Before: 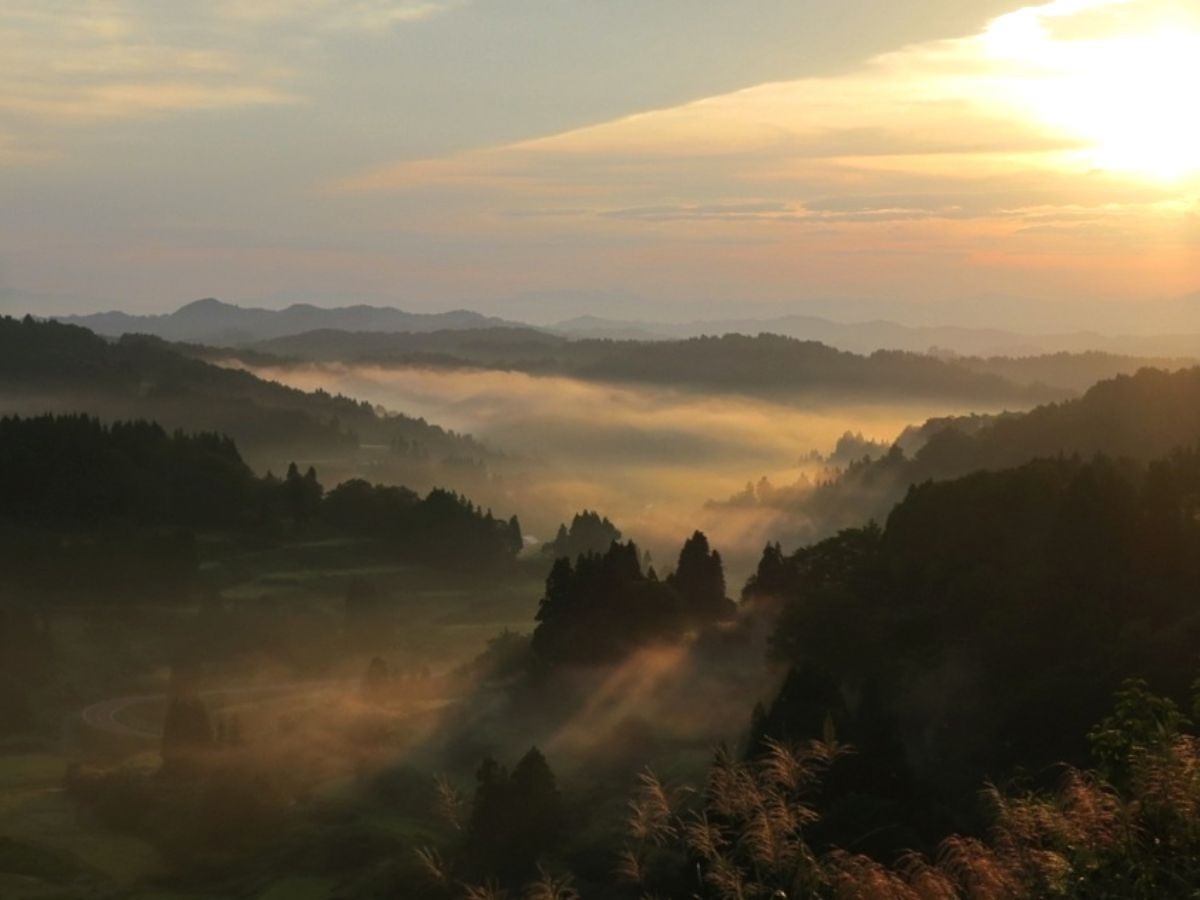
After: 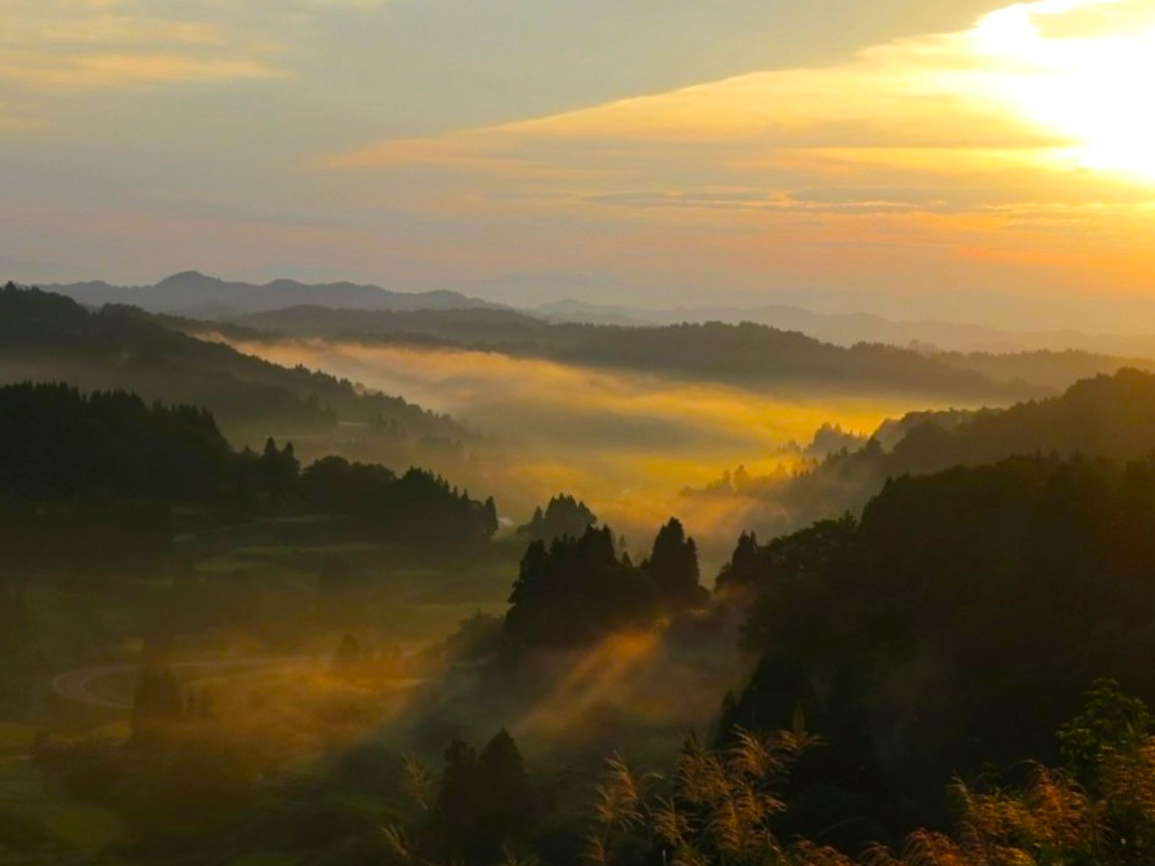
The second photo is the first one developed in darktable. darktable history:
crop and rotate: angle -1.69°
color balance rgb: linear chroma grading › global chroma 15%, perceptual saturation grading › global saturation 30%
